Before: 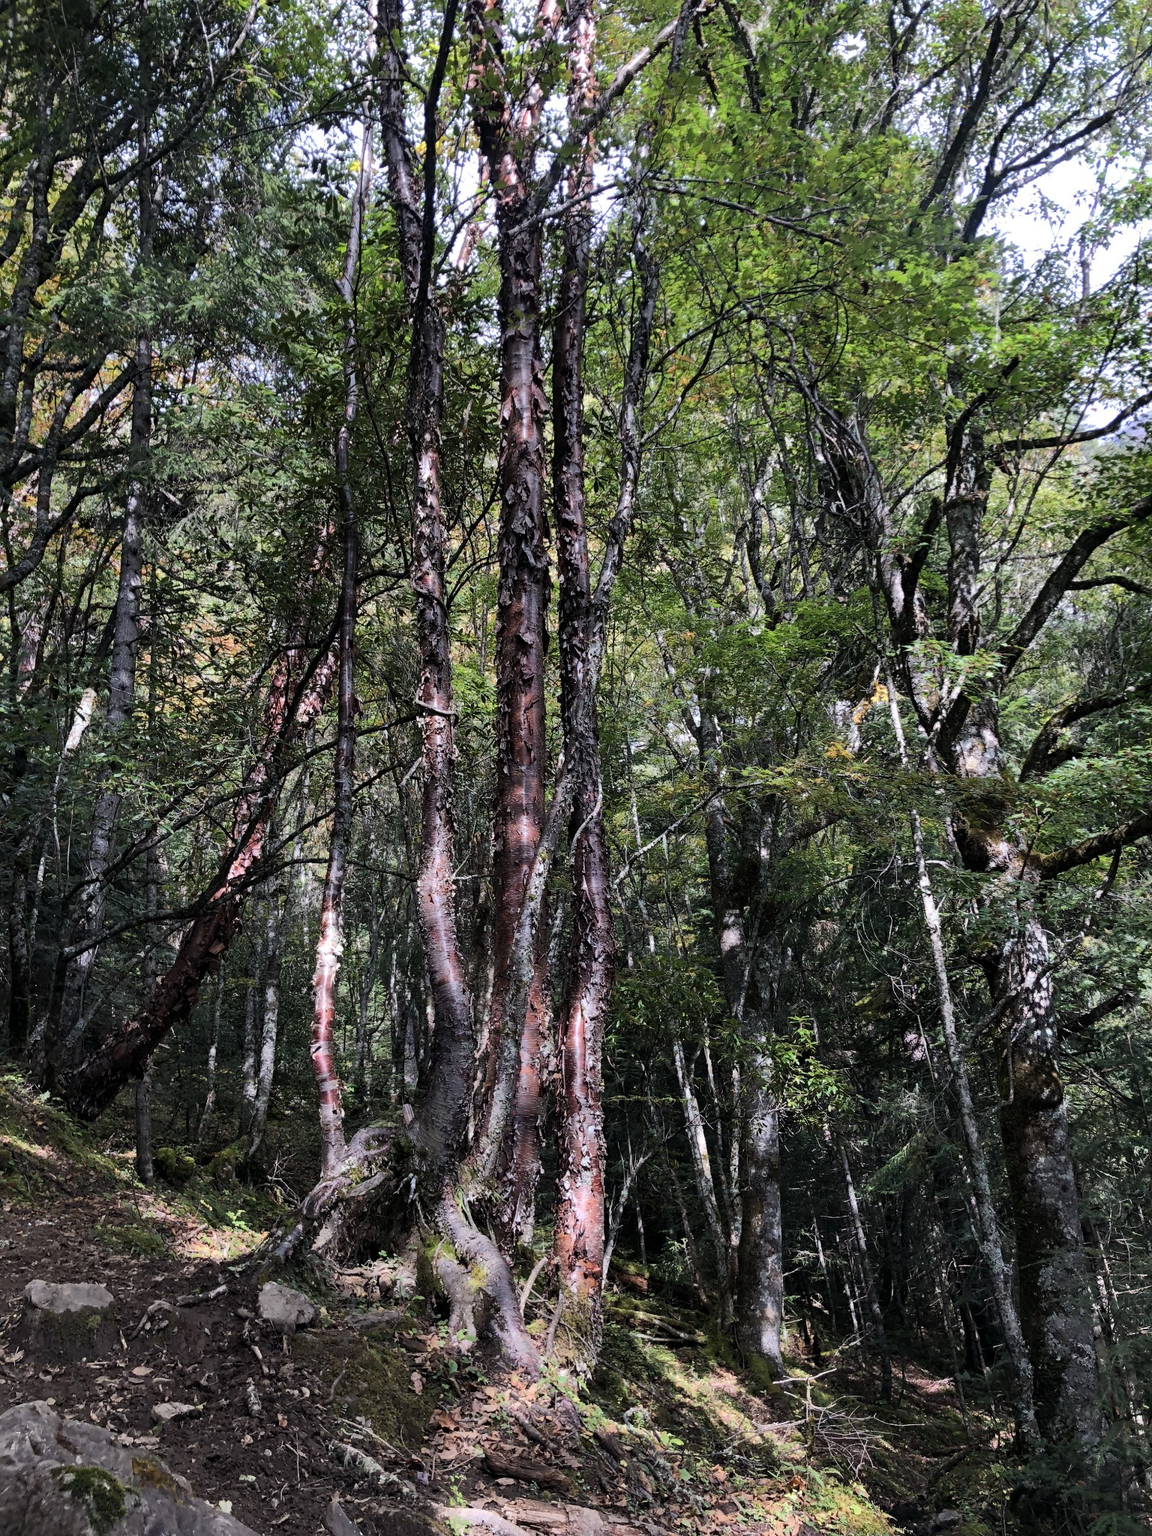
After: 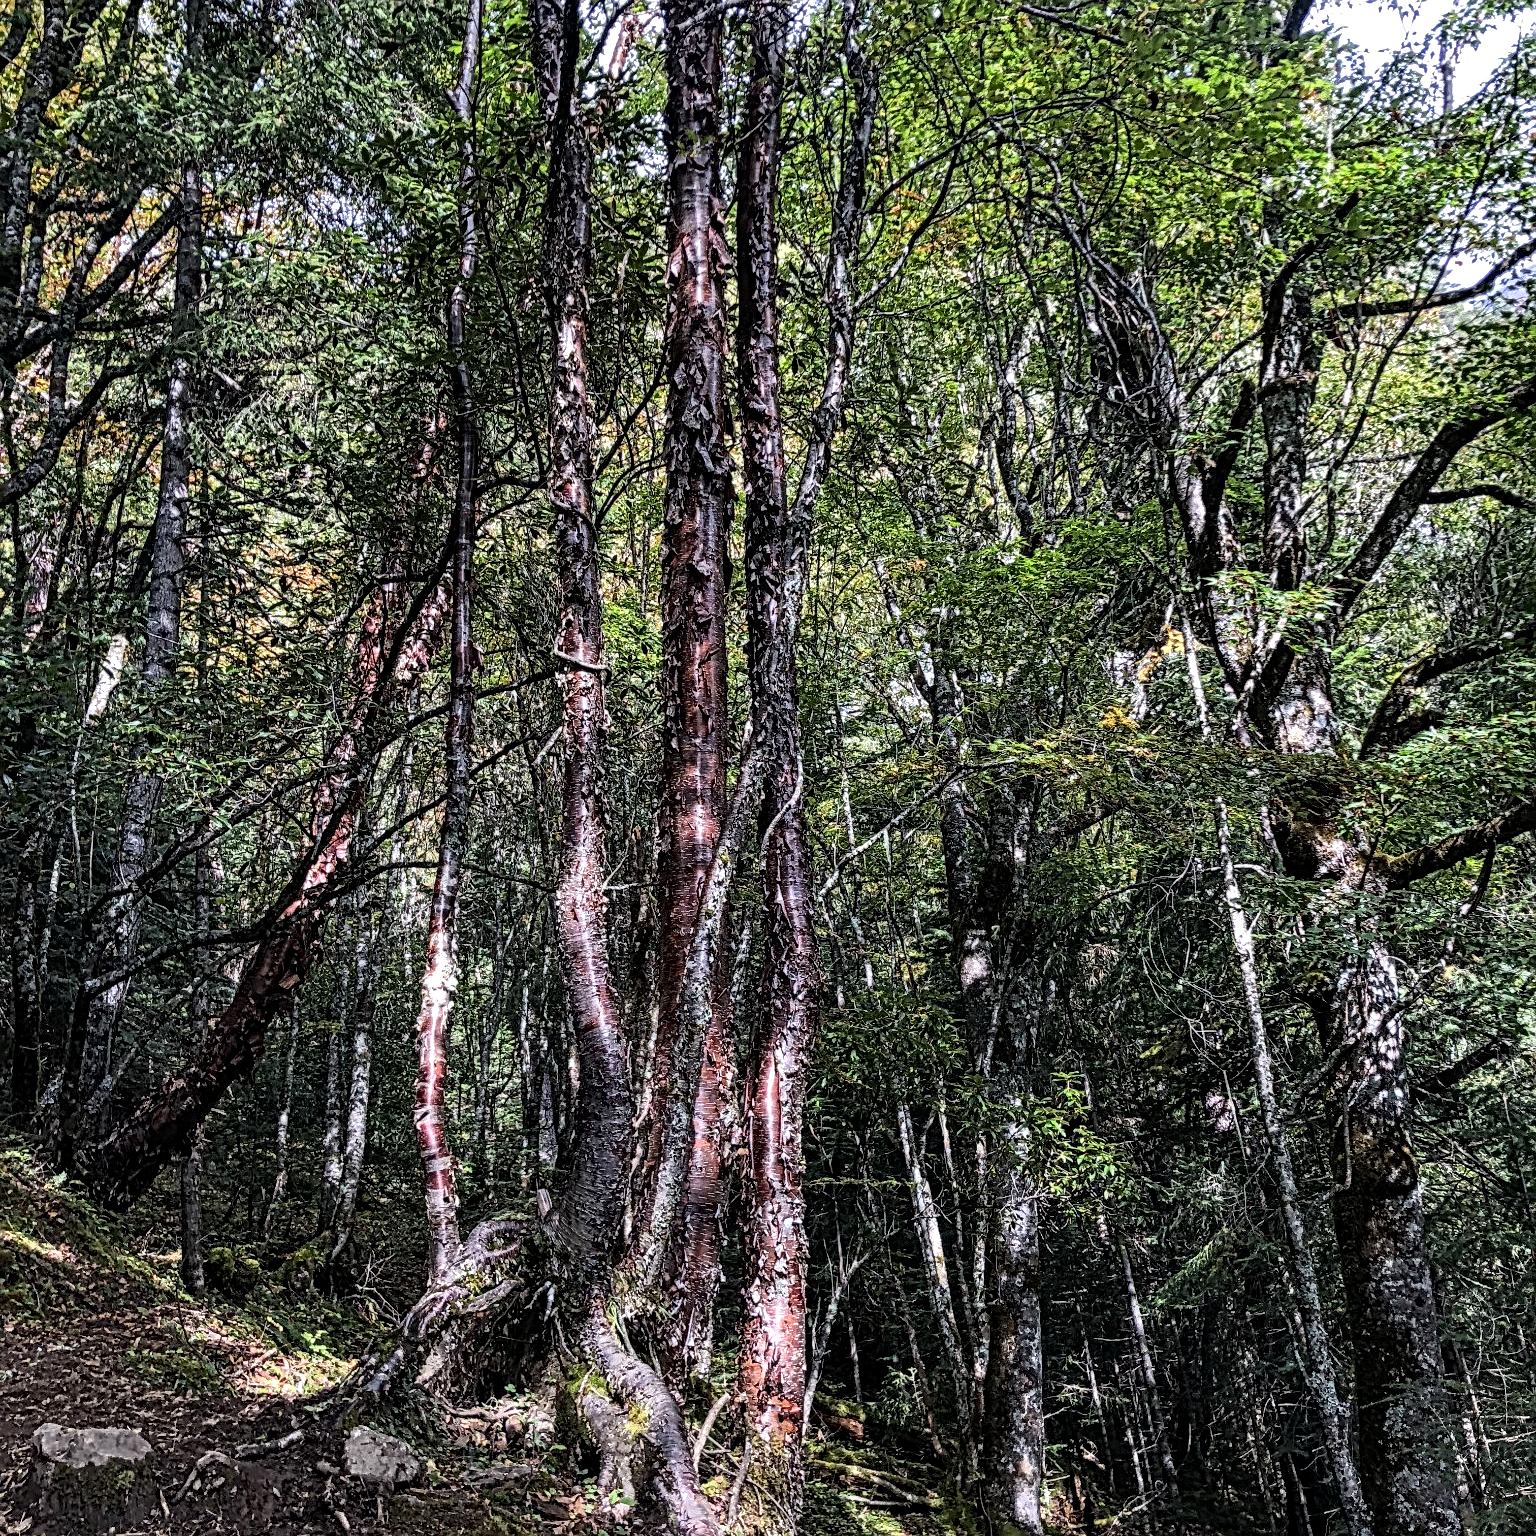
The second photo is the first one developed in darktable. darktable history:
local contrast: mode bilateral grid, contrast 20, coarseness 3, detail 300%, midtone range 0.2
color balance: contrast 8.5%, output saturation 105%
crop: top 13.819%, bottom 11.169%
